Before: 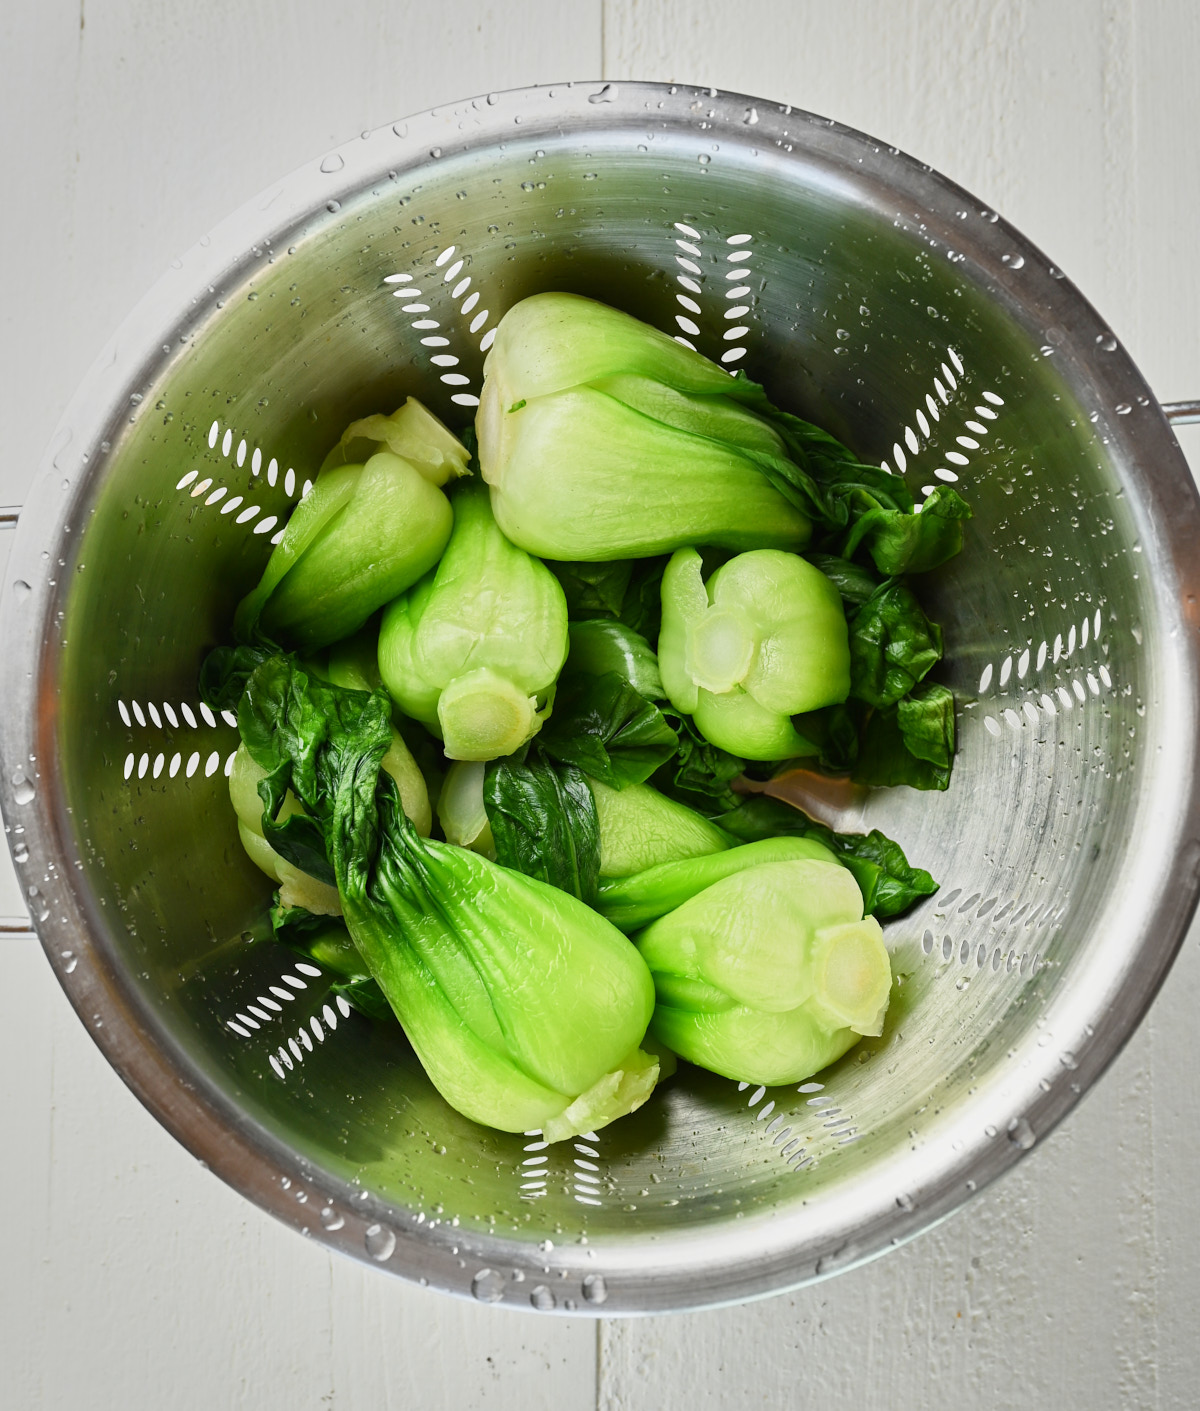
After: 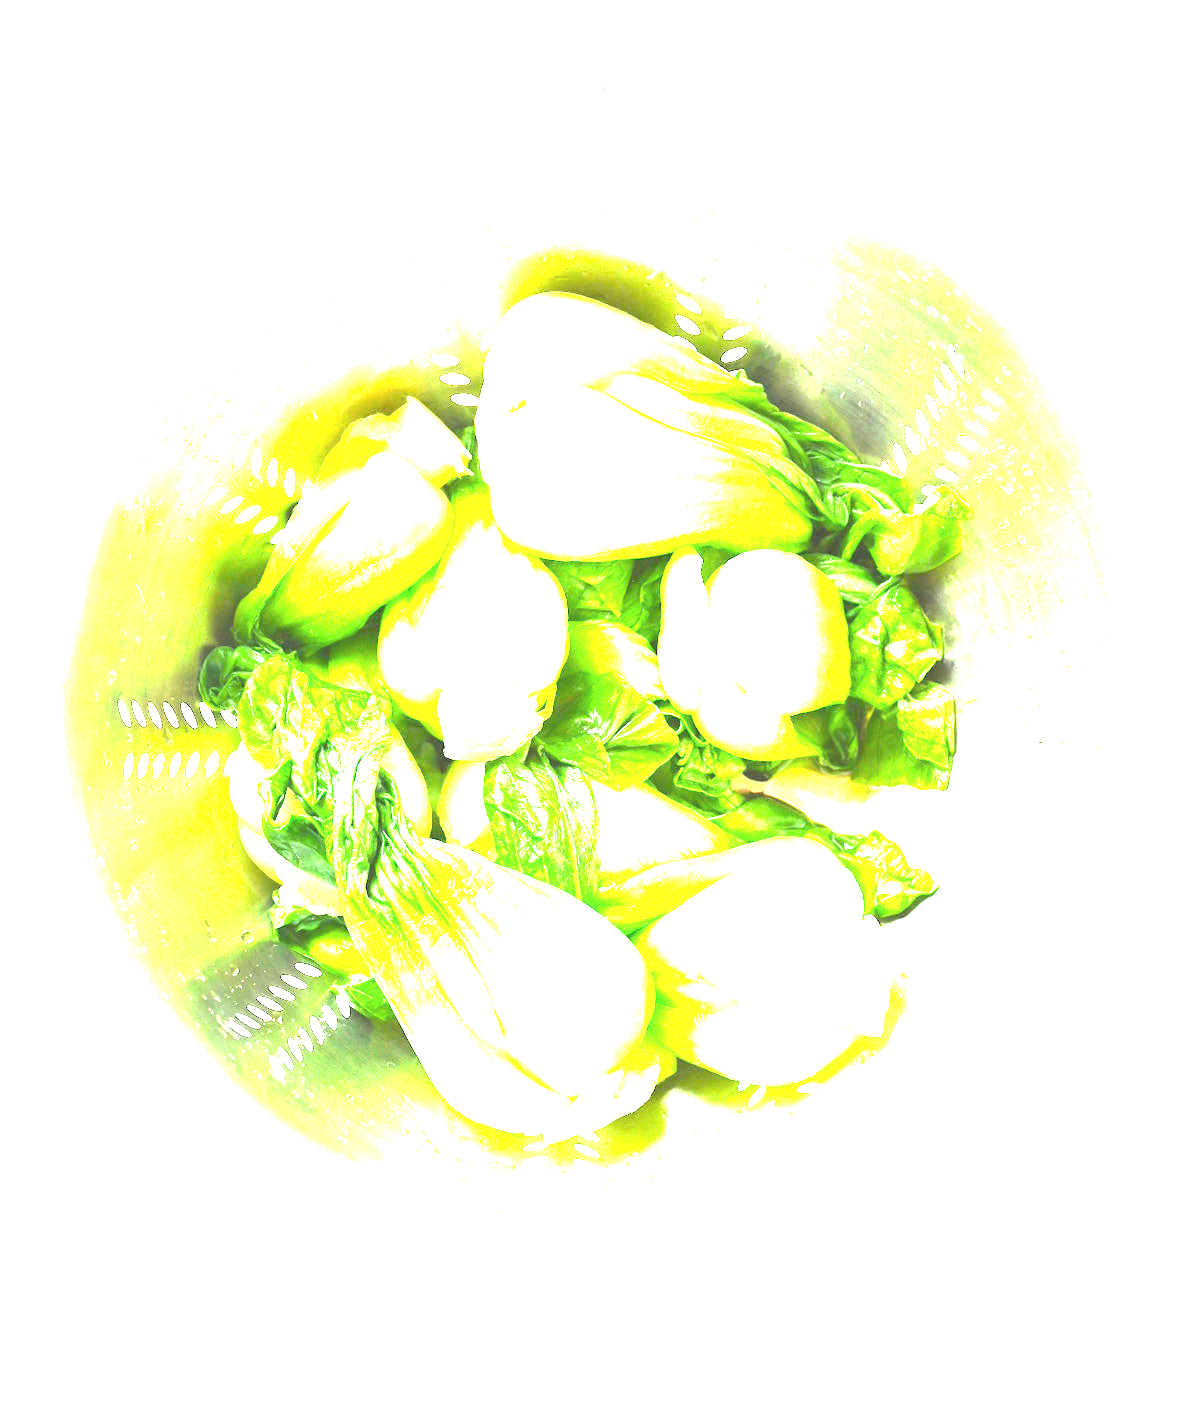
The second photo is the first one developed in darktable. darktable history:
exposure: black level correction 0, exposure 1.388 EV, compensate exposure bias true, compensate highlight preservation false
